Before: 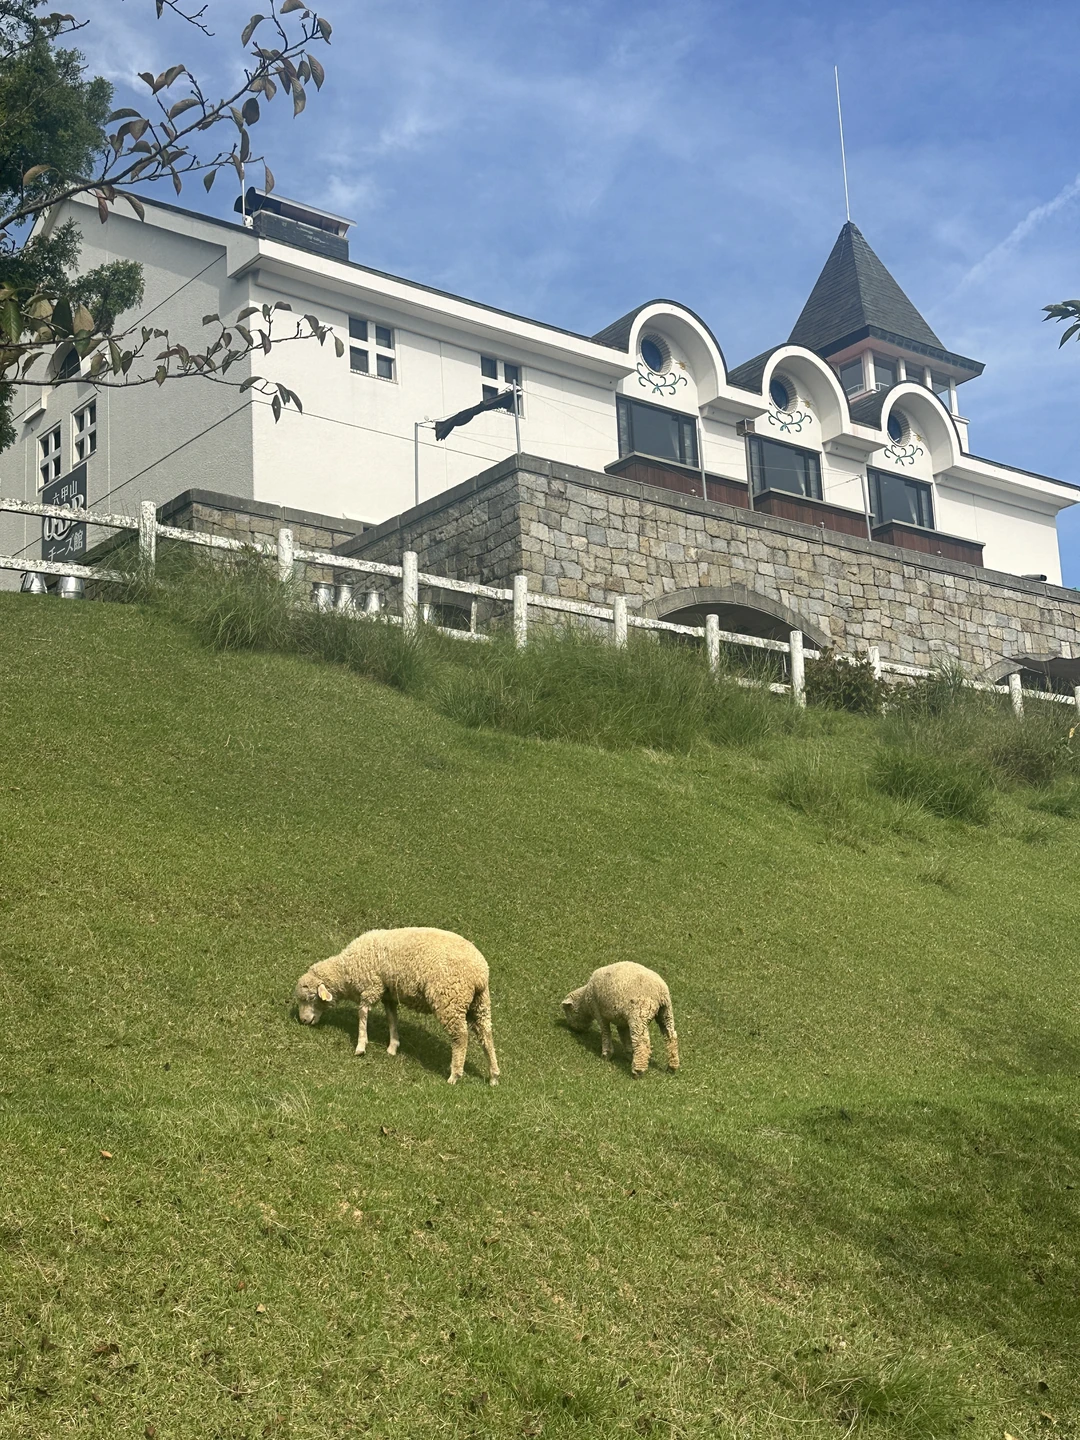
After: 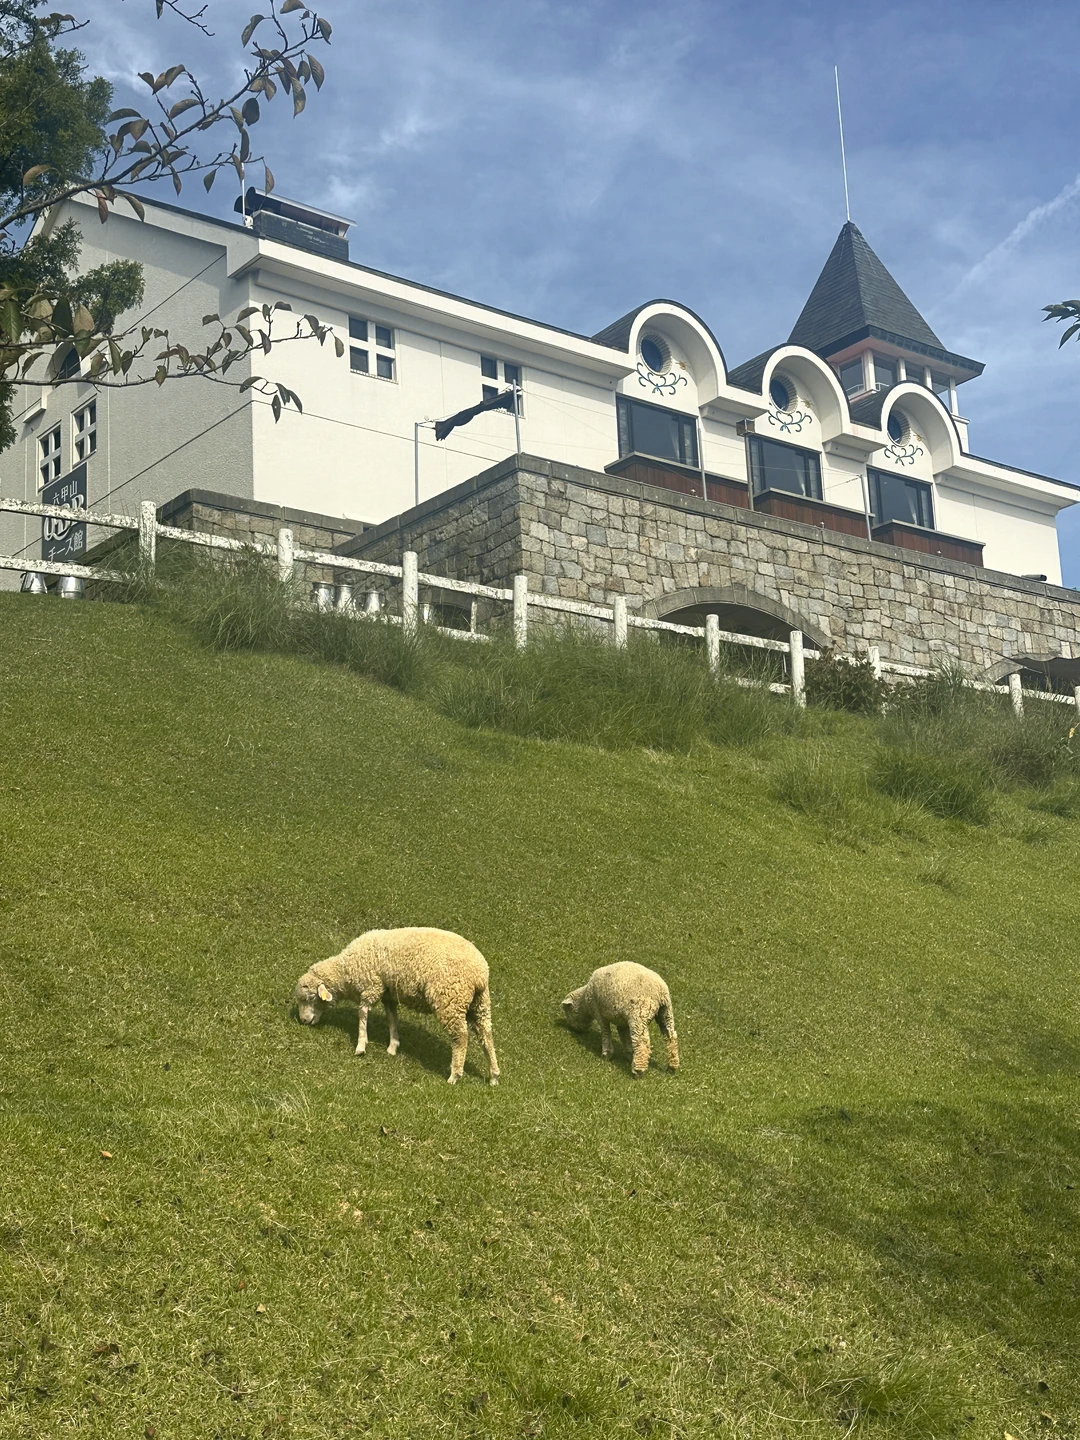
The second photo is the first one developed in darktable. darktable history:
tone curve: curves: ch0 [(0, 0.024) (0.119, 0.146) (0.474, 0.464) (0.718, 0.721) (0.817, 0.839) (1, 0.998)]; ch1 [(0, 0) (0.377, 0.416) (0.439, 0.451) (0.477, 0.477) (0.501, 0.497) (0.538, 0.544) (0.58, 0.602) (0.664, 0.676) (0.783, 0.804) (1, 1)]; ch2 [(0, 0) (0.38, 0.405) (0.463, 0.456) (0.498, 0.497) (0.524, 0.535) (0.578, 0.576) (0.648, 0.665) (1, 1)], color space Lab, independent channels, preserve colors none
